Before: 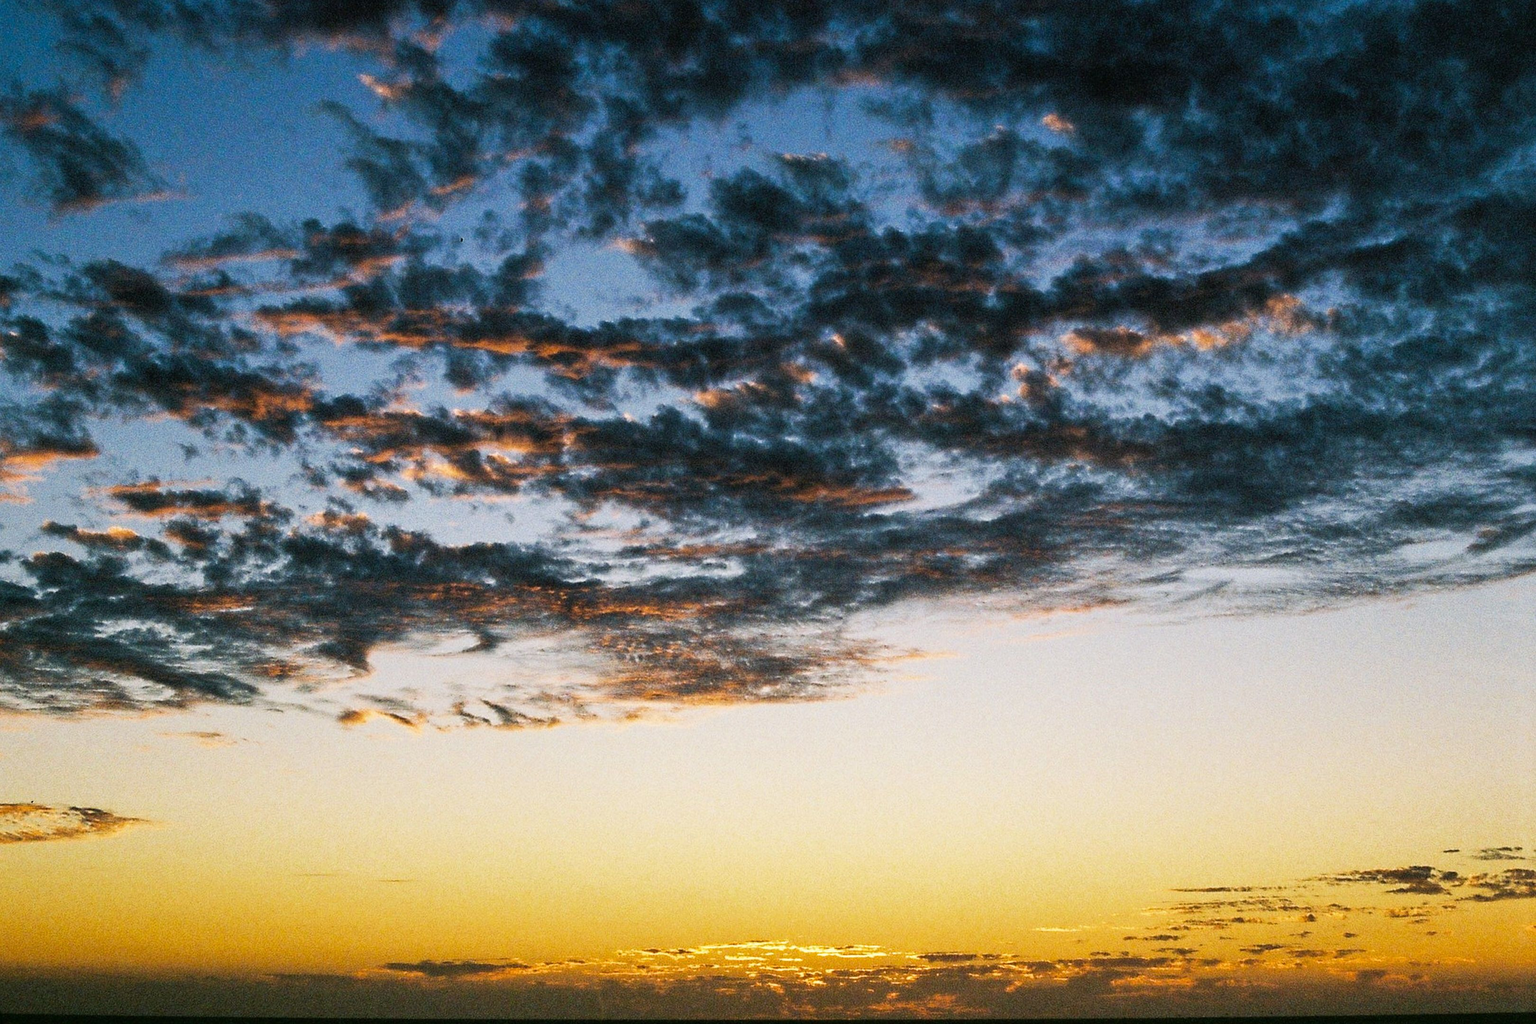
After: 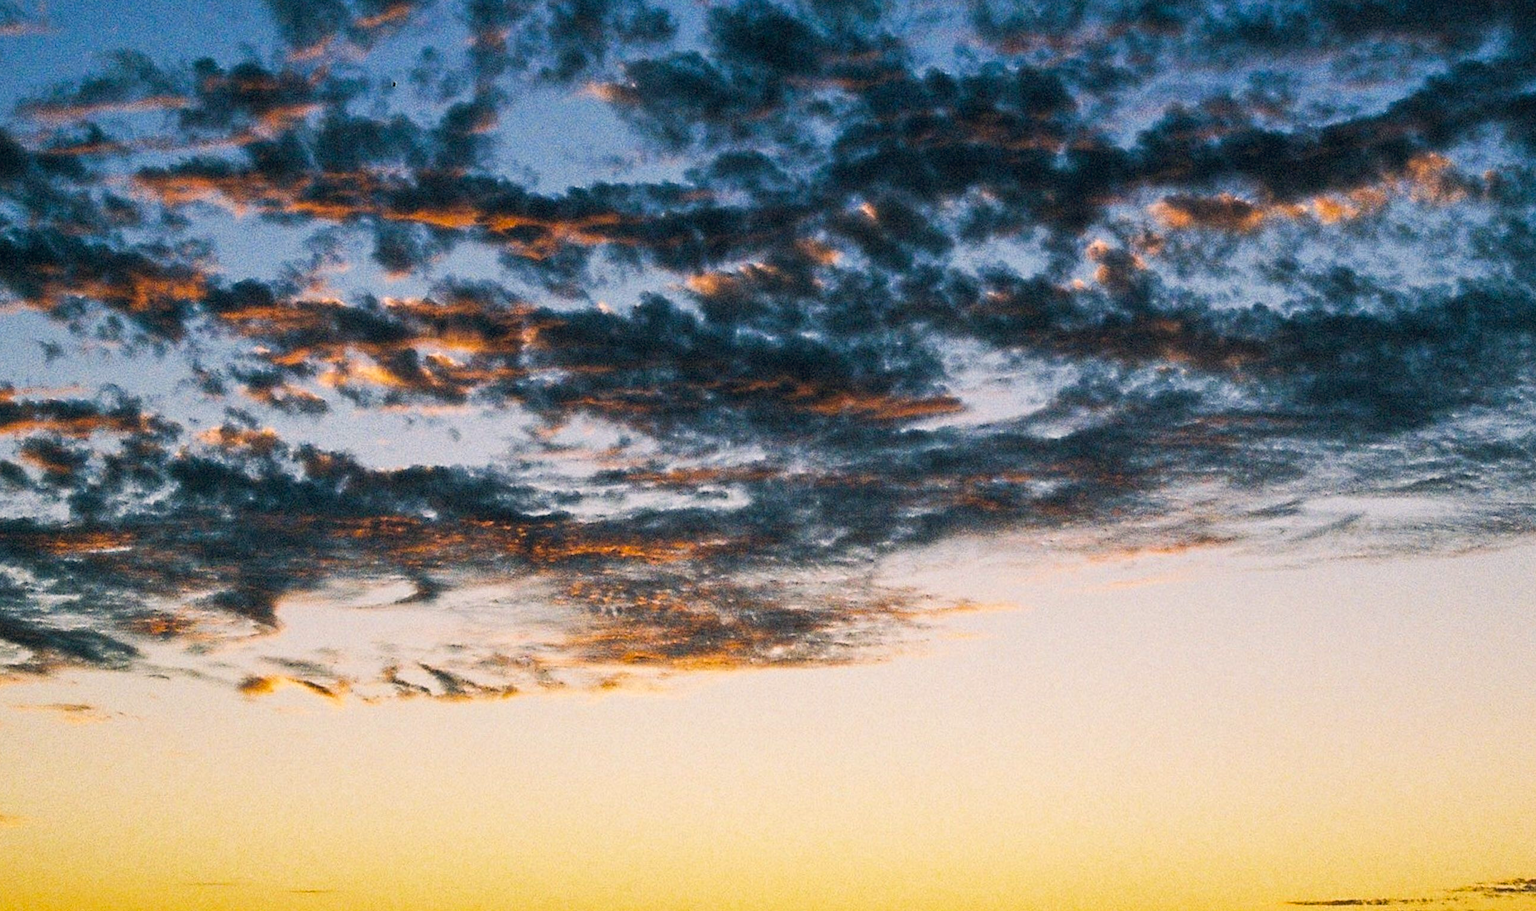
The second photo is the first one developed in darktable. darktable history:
color balance rgb: shadows lift › hue 87.51°, highlights gain › chroma 1.62%, highlights gain › hue 55.1°, global offset › chroma 0.06%, global offset › hue 253.66°, linear chroma grading › global chroma 0.5%, perceptual saturation grading › global saturation 16.38%
crop: left 9.712%, top 16.928%, right 10.845%, bottom 12.332%
